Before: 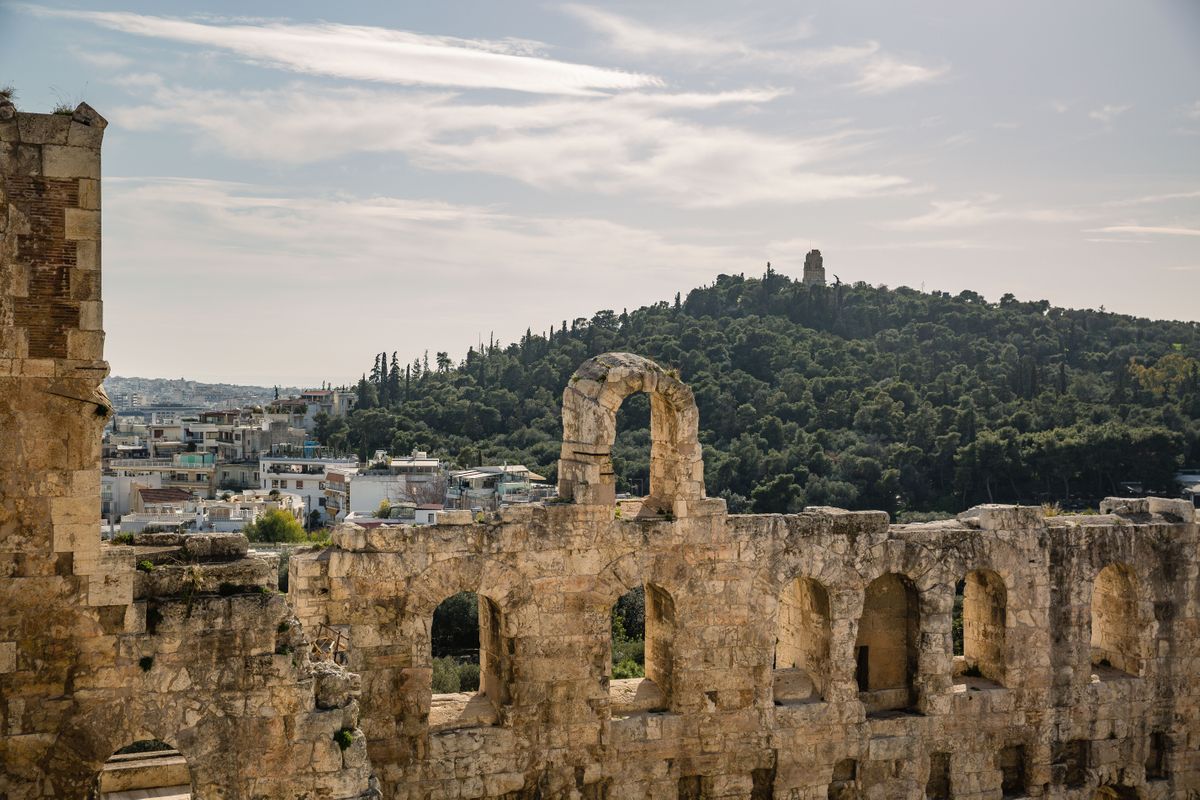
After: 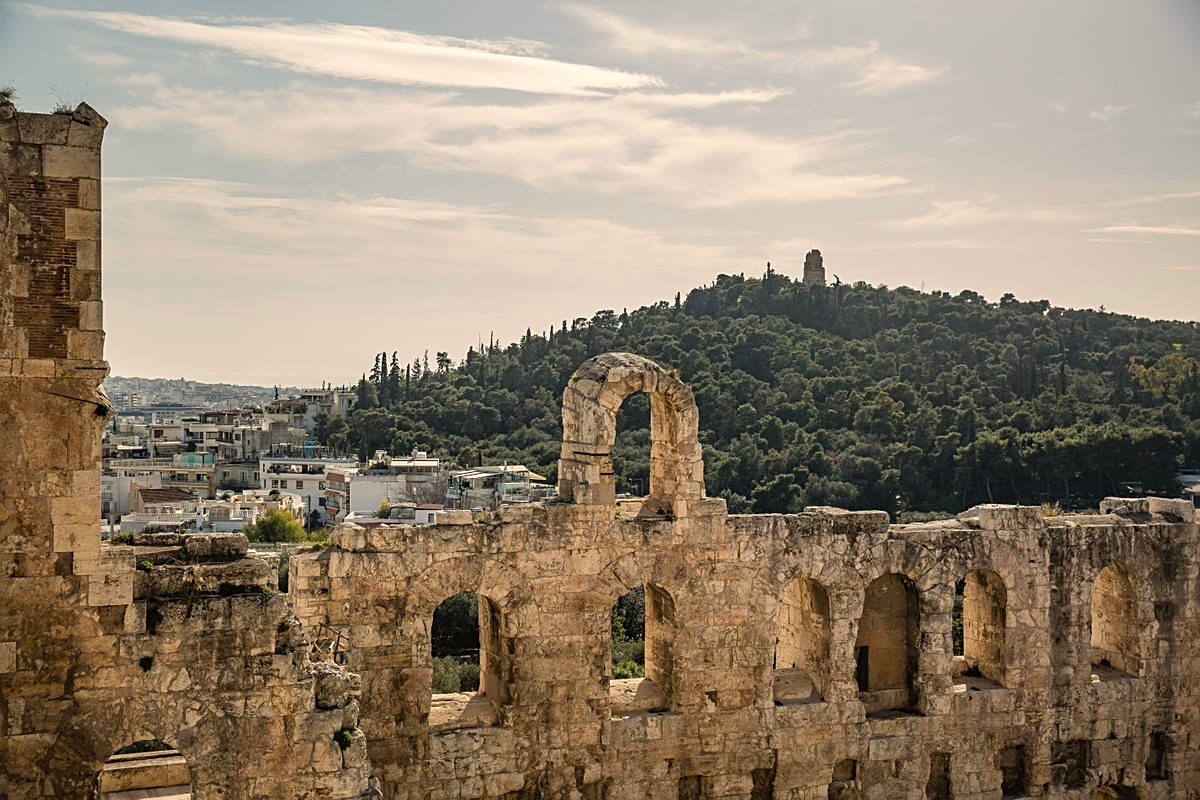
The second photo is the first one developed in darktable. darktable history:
sharpen: on, module defaults
white balance: red 1.045, blue 0.932
contrast brightness saturation: saturation -0.05
